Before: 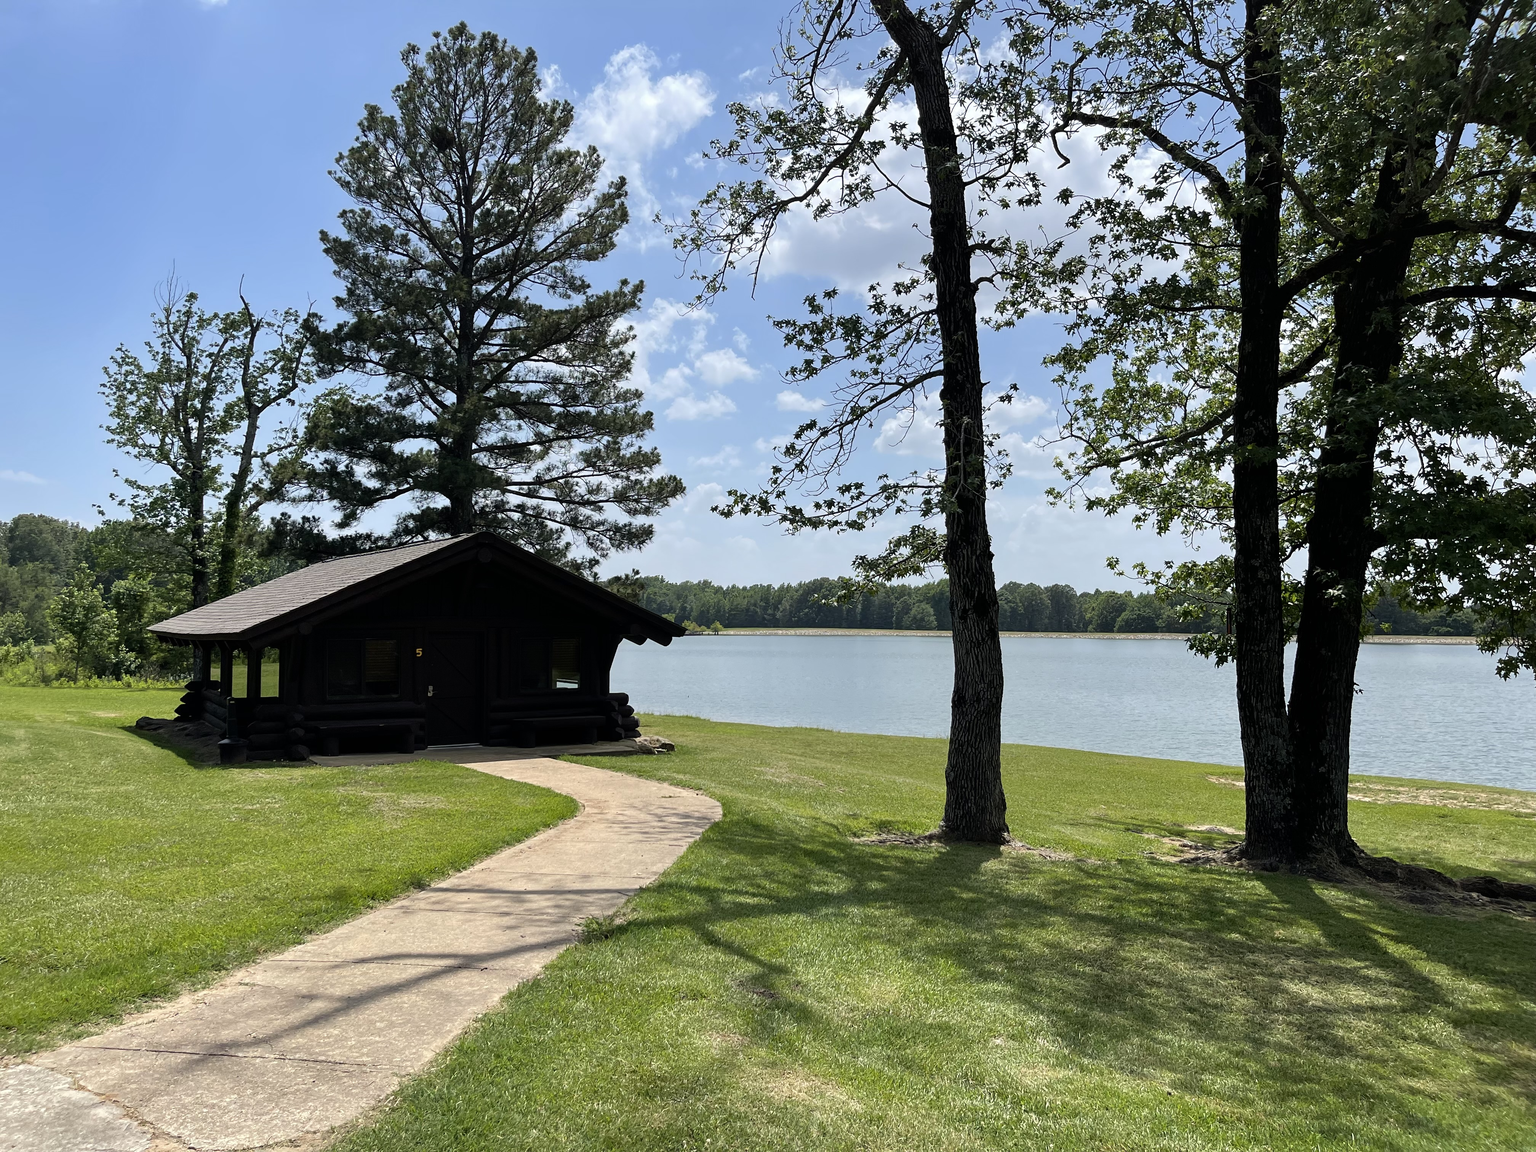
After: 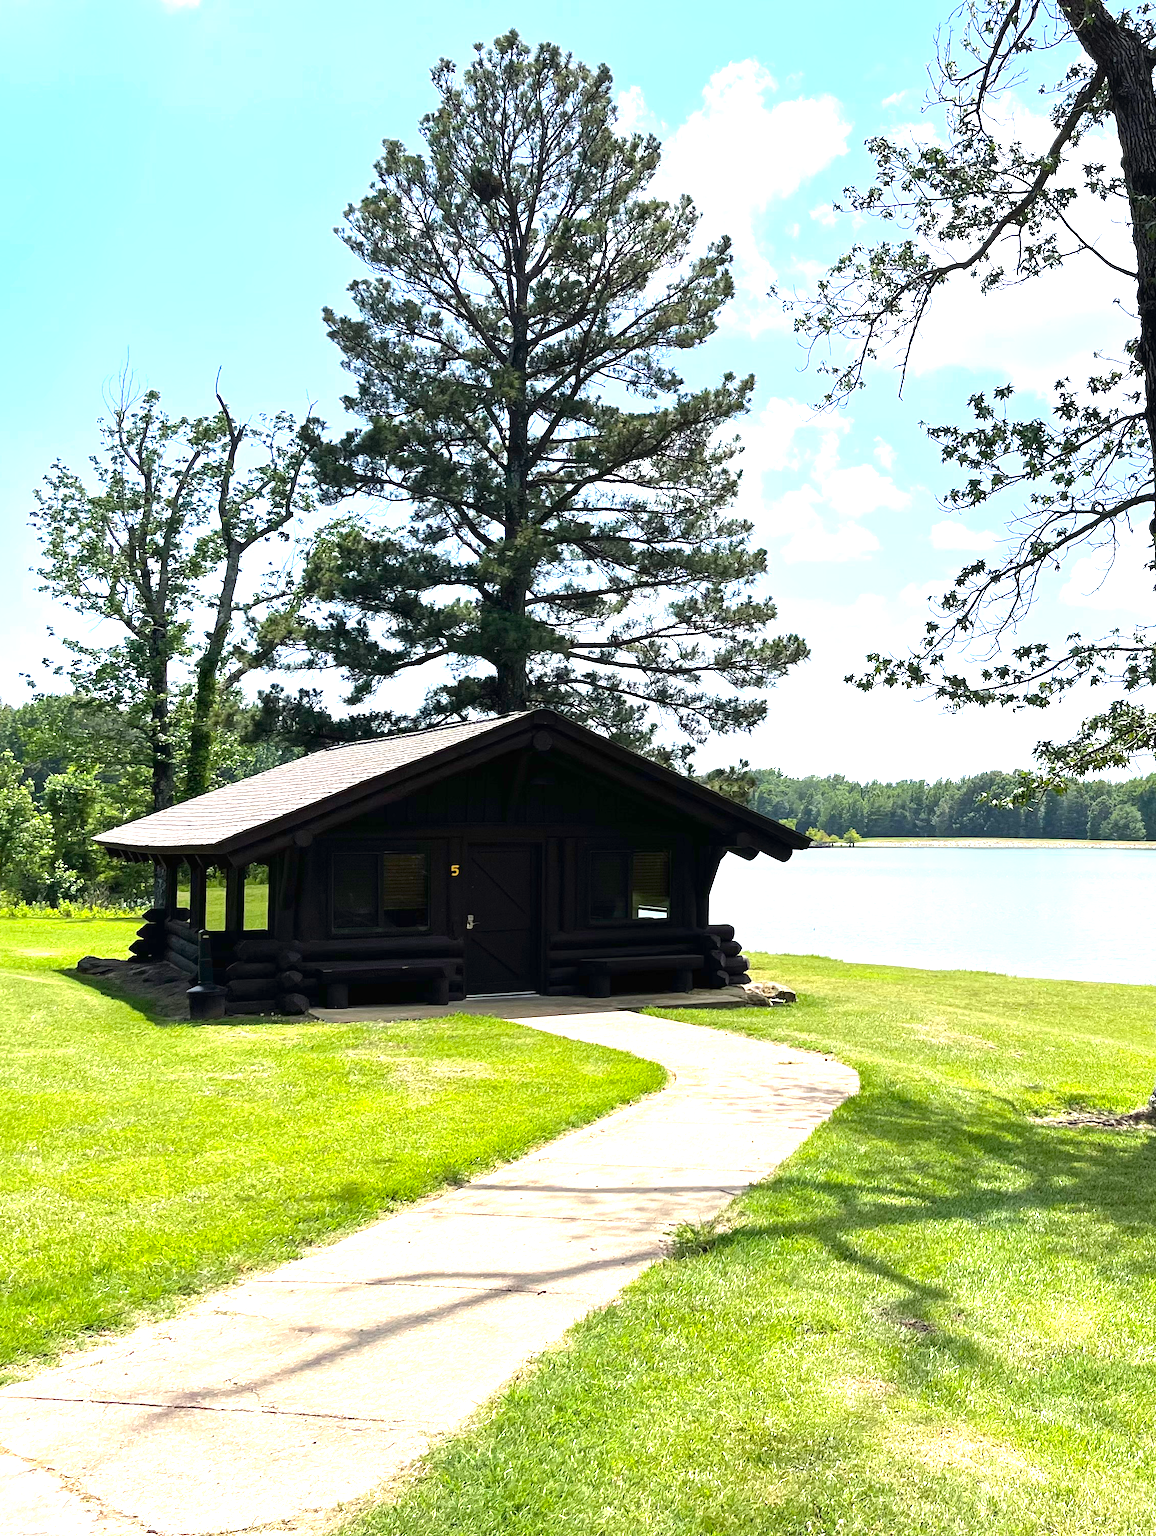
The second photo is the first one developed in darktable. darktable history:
crop: left 5.085%, right 38.438%
contrast brightness saturation: contrast 0.04, saturation 0.16
exposure: black level correction 0, exposure 1.452 EV, compensate exposure bias true, compensate highlight preservation false
